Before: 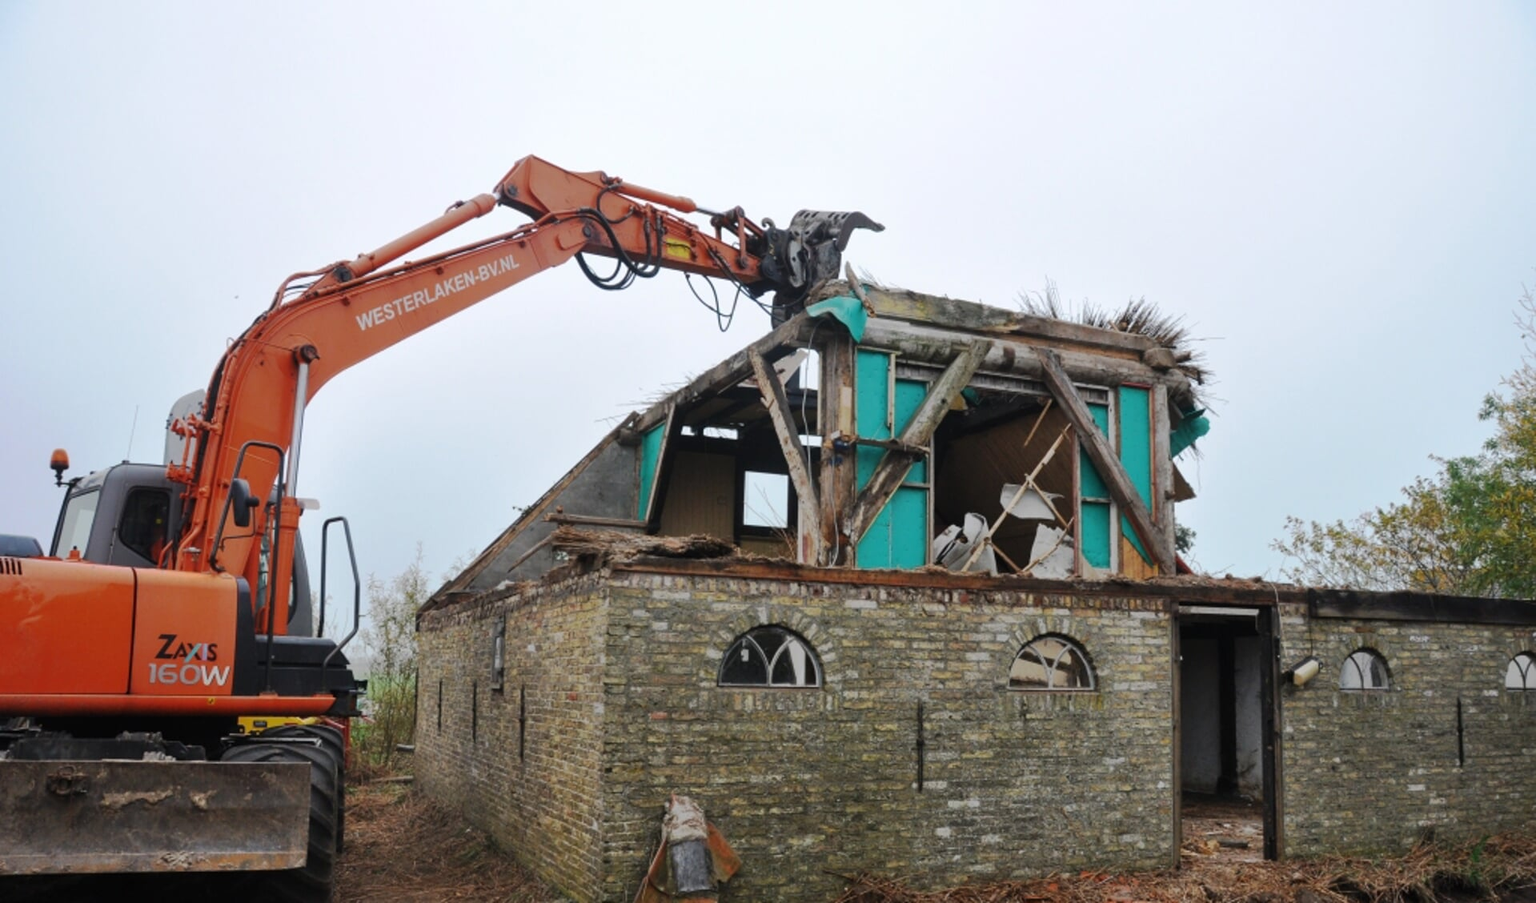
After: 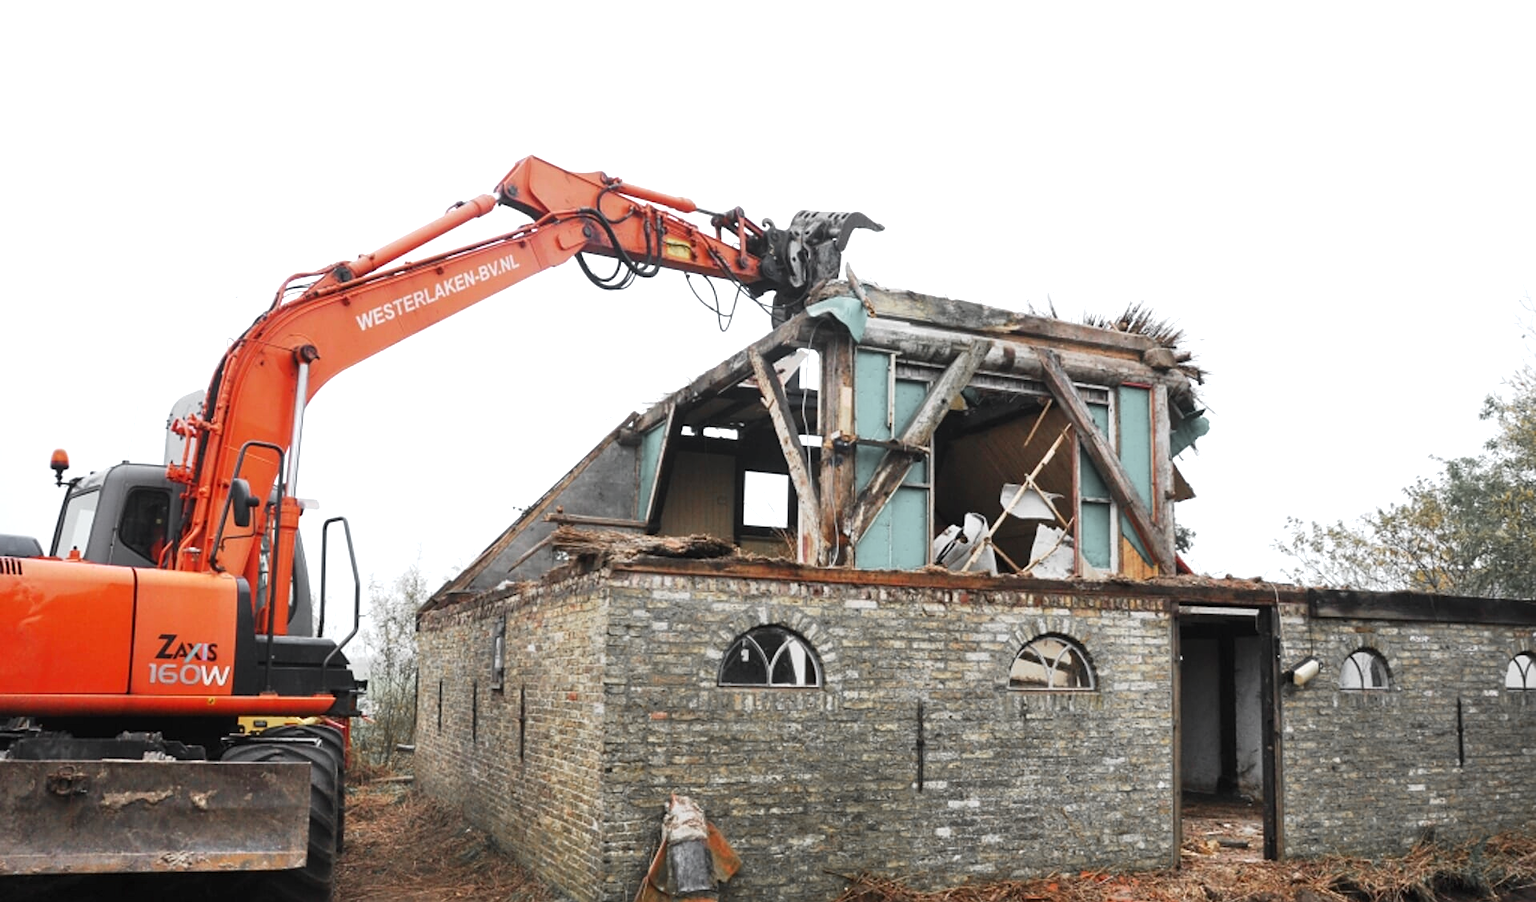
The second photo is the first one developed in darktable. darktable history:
exposure: exposure 0.813 EV, compensate highlight preservation false
sharpen: amount 0.208
color zones: curves: ch1 [(0, 0.638) (0.193, 0.442) (0.286, 0.15) (0.429, 0.14) (0.571, 0.142) (0.714, 0.154) (0.857, 0.175) (1, 0.638)]
